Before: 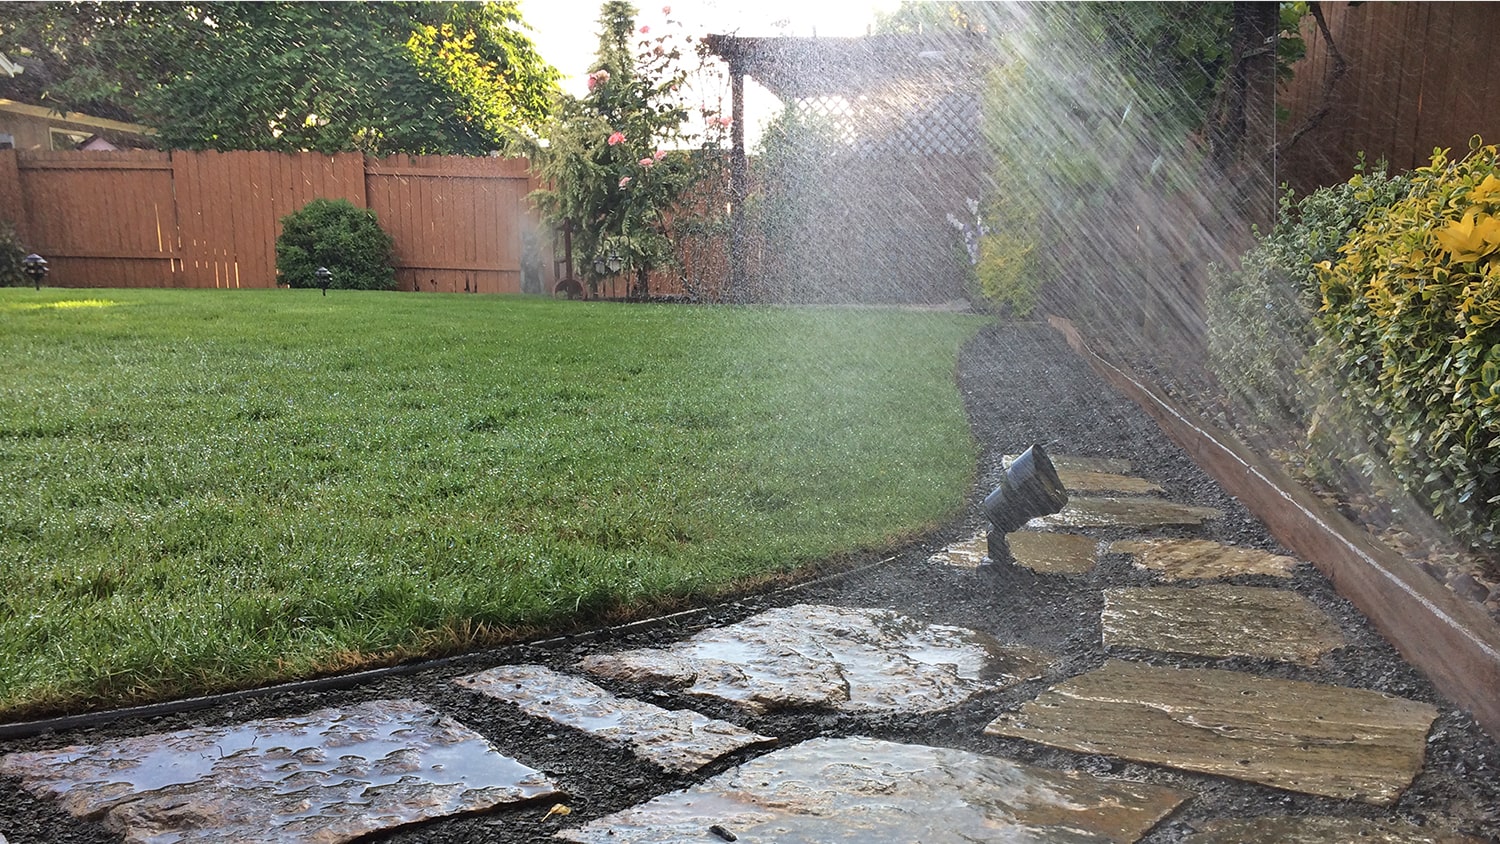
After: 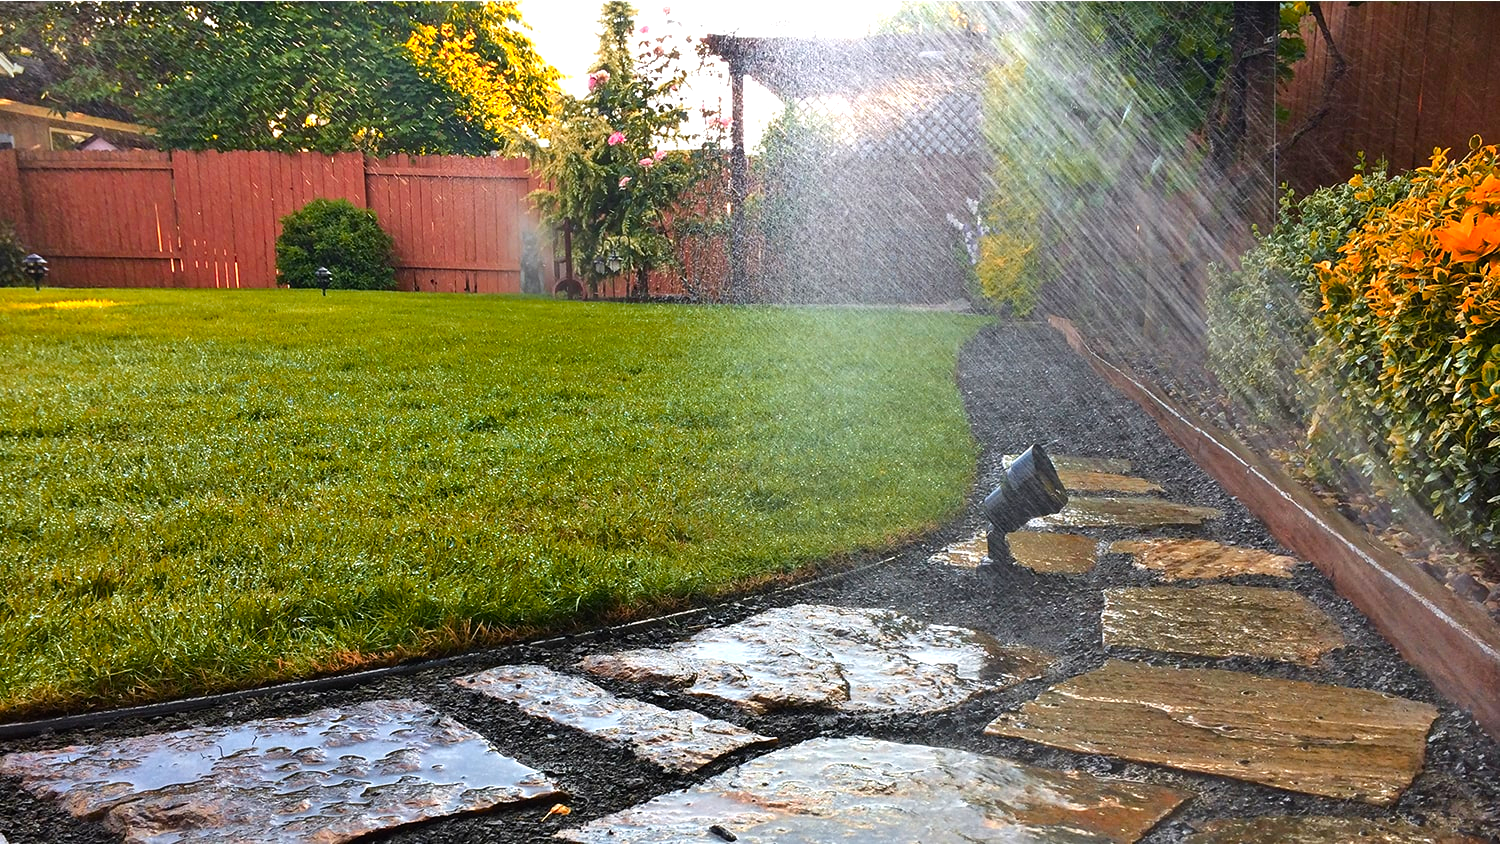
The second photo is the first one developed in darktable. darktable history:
color zones: curves: ch1 [(0.24, 0.629) (0.75, 0.5)]; ch2 [(0.255, 0.454) (0.745, 0.491)], mix 102.12%
color balance rgb: shadows lift › luminance -20%, power › hue 72.24°, highlights gain › luminance 15%, global offset › hue 171.6°, perceptual saturation grading › highlights -15%, perceptual saturation grading › shadows 25%, global vibrance 35%, contrast 10%
